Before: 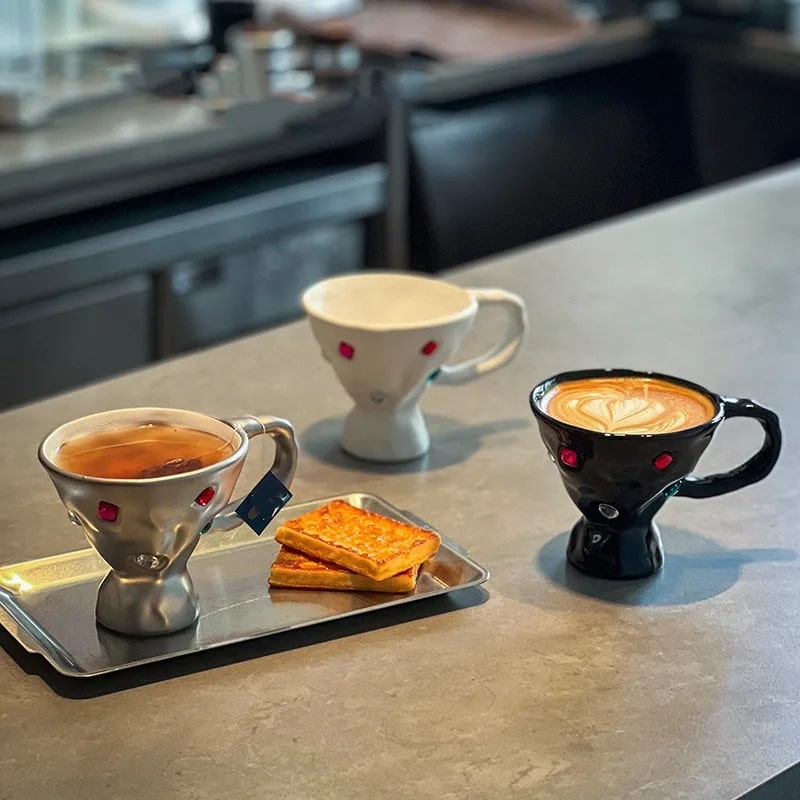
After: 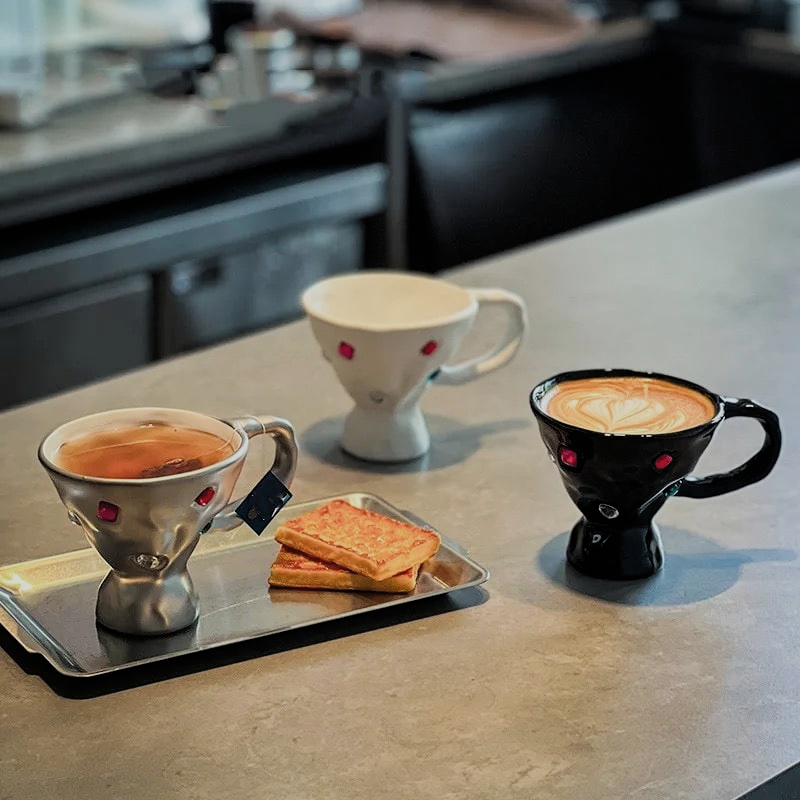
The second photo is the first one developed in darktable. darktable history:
filmic rgb: black relative exposure -7.65 EV, white relative exposure 4.56 EV, hardness 3.61, contrast 1.055, color science v4 (2020)
